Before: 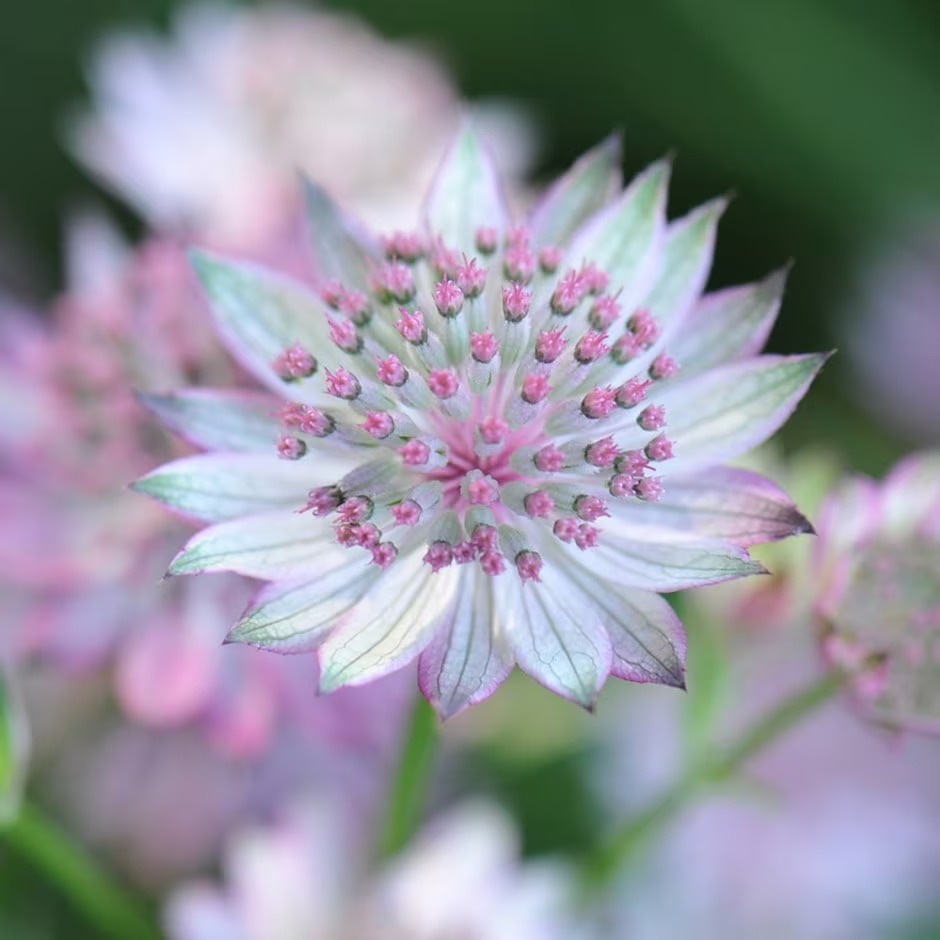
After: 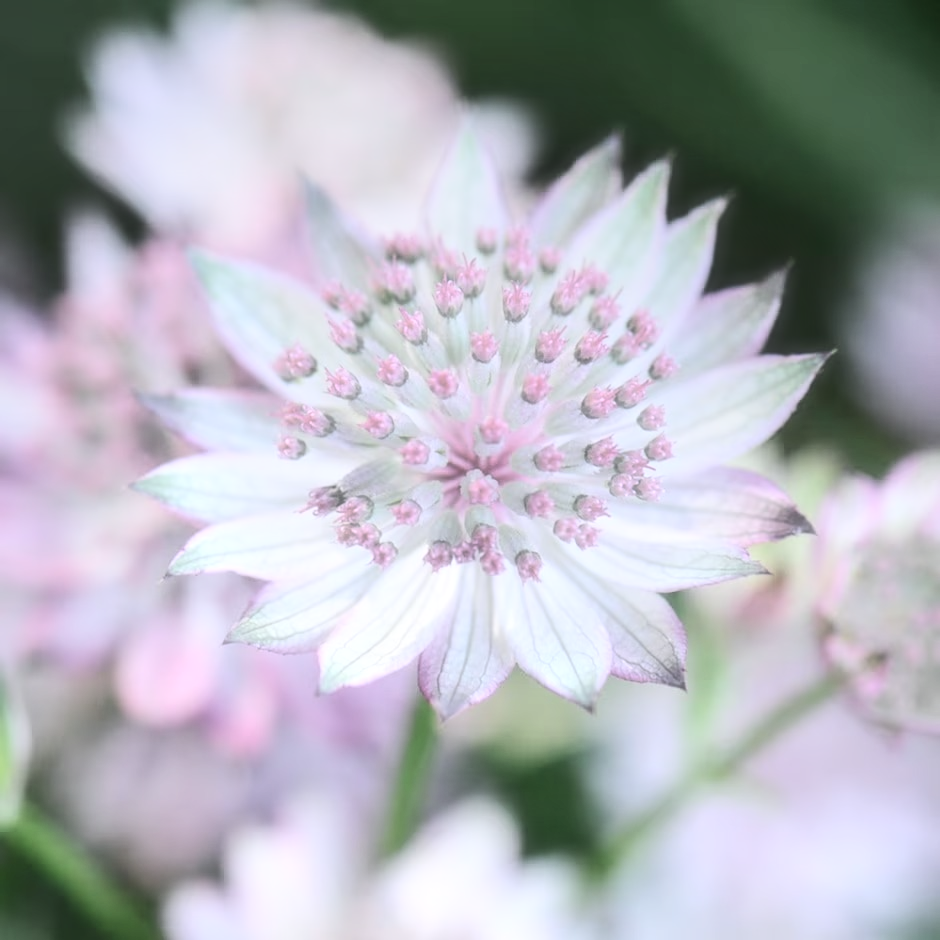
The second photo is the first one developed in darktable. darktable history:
haze removal: strength -0.895, distance 0.226, adaptive false
local contrast: highlights 0%, shadows 2%, detail 133%
contrast brightness saturation: contrast 0.285
